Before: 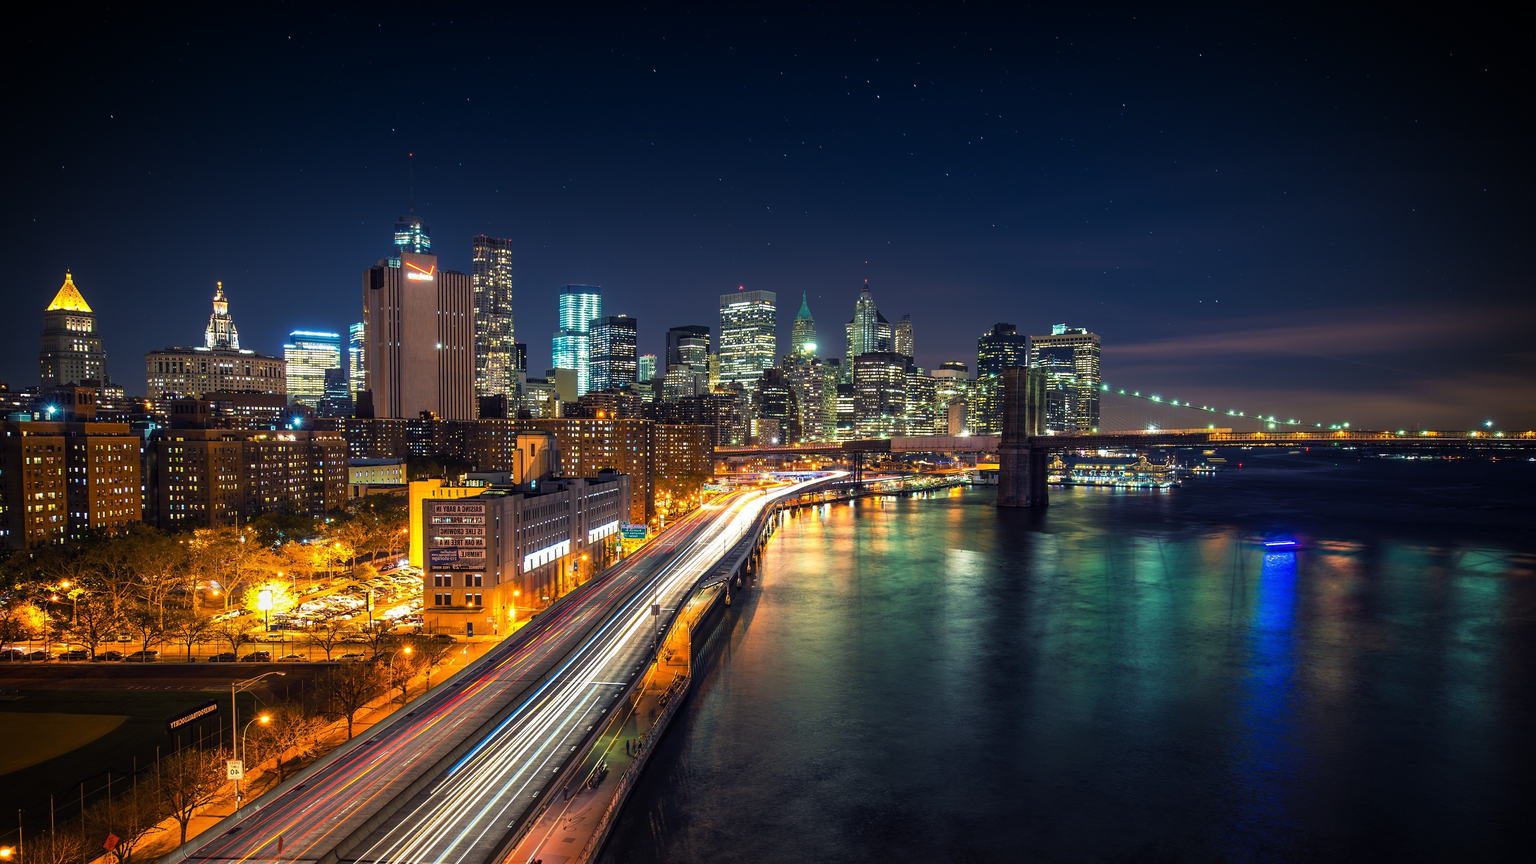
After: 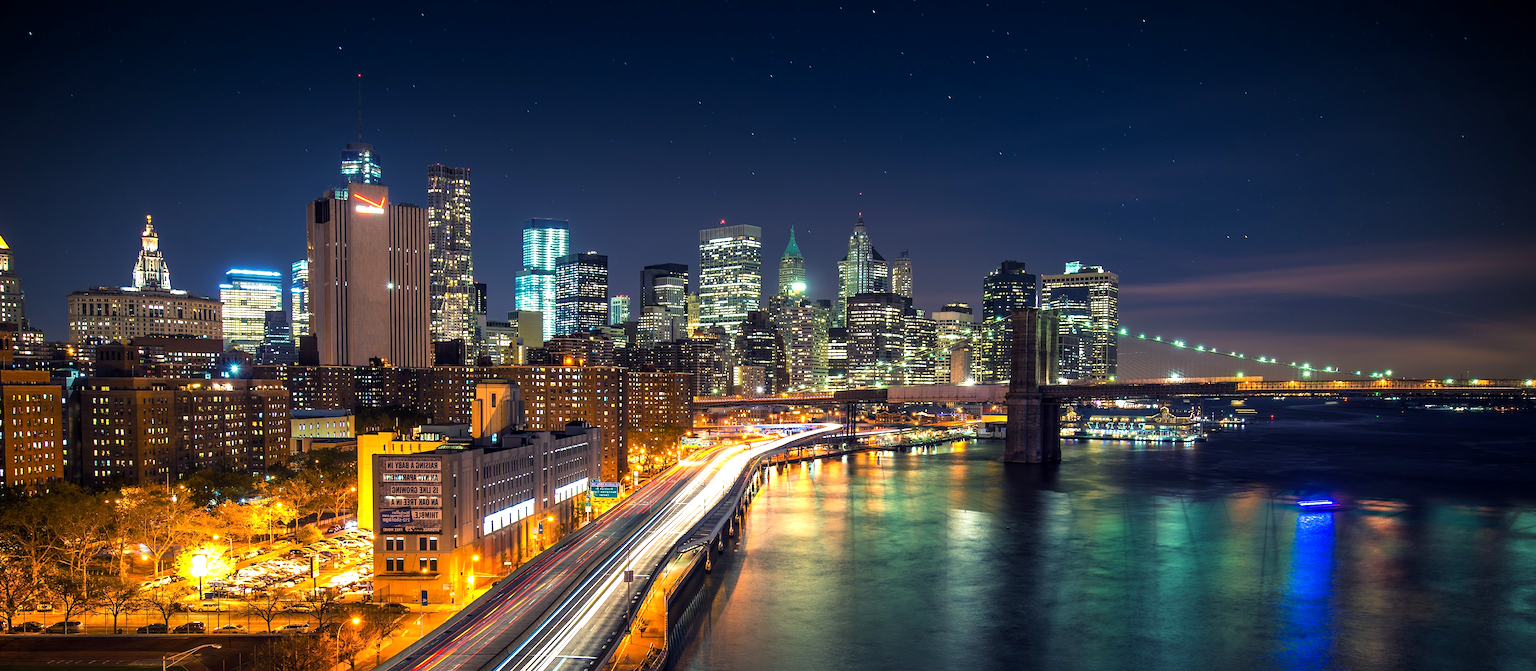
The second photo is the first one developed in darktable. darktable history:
exposure: black level correction 0.001, exposure 0.299 EV, compensate highlight preservation false
crop: left 5.498%, top 10.006%, right 3.595%, bottom 19.35%
tone equalizer: edges refinement/feathering 500, mask exposure compensation -1.57 EV, preserve details no
